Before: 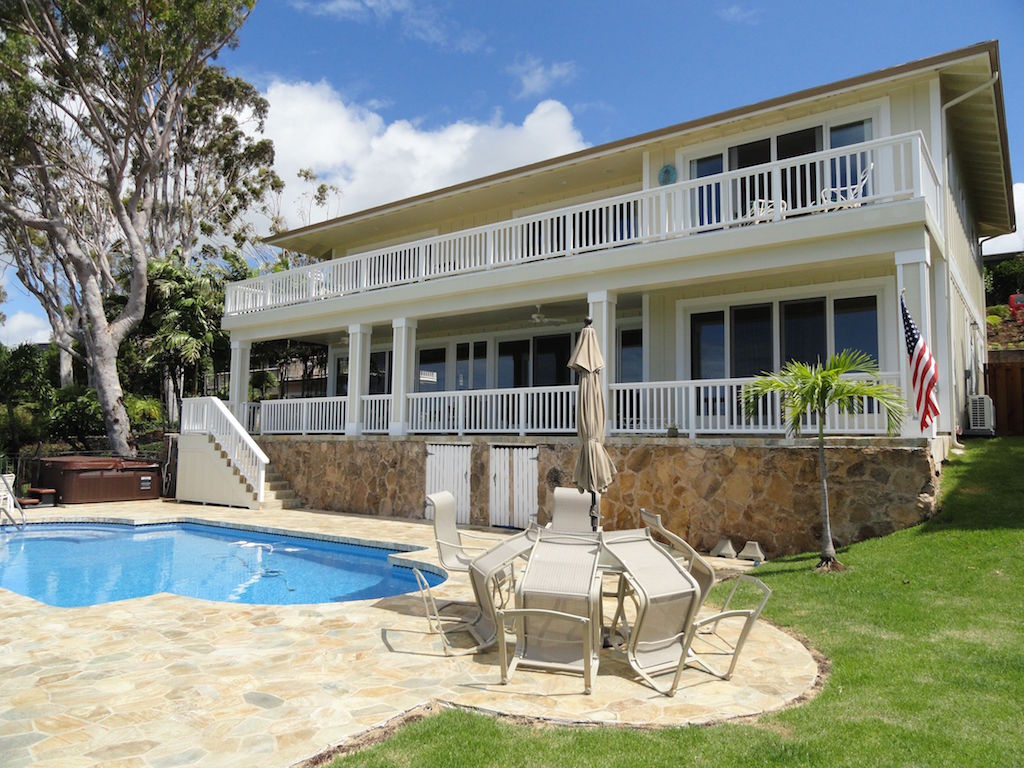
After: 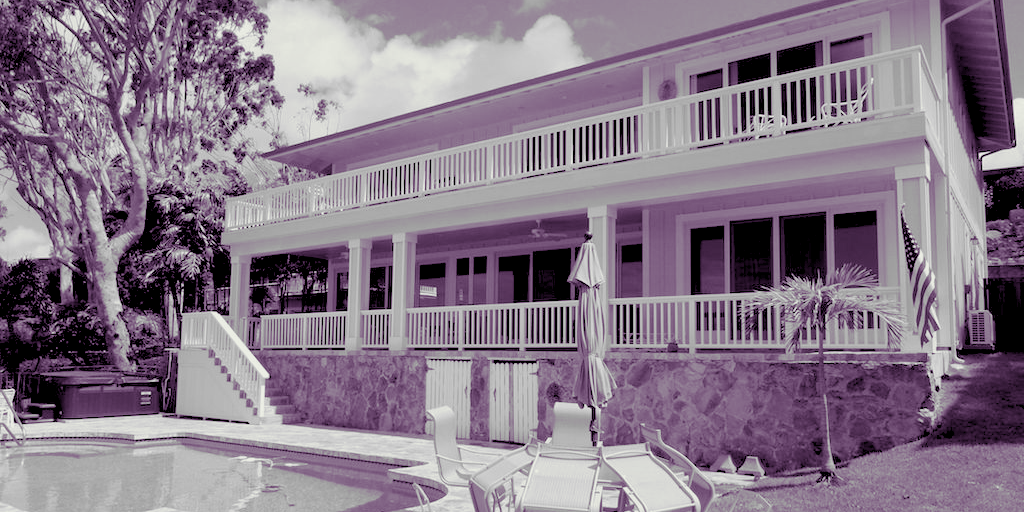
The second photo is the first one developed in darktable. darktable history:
split-toning: shadows › hue 277.2°, shadows › saturation 0.74
rgb levels: preserve colors sum RGB, levels [[0.038, 0.433, 0.934], [0, 0.5, 1], [0, 0.5, 1]]
crop: top 11.166%, bottom 22.168%
monochrome: a -3.63, b -0.465
